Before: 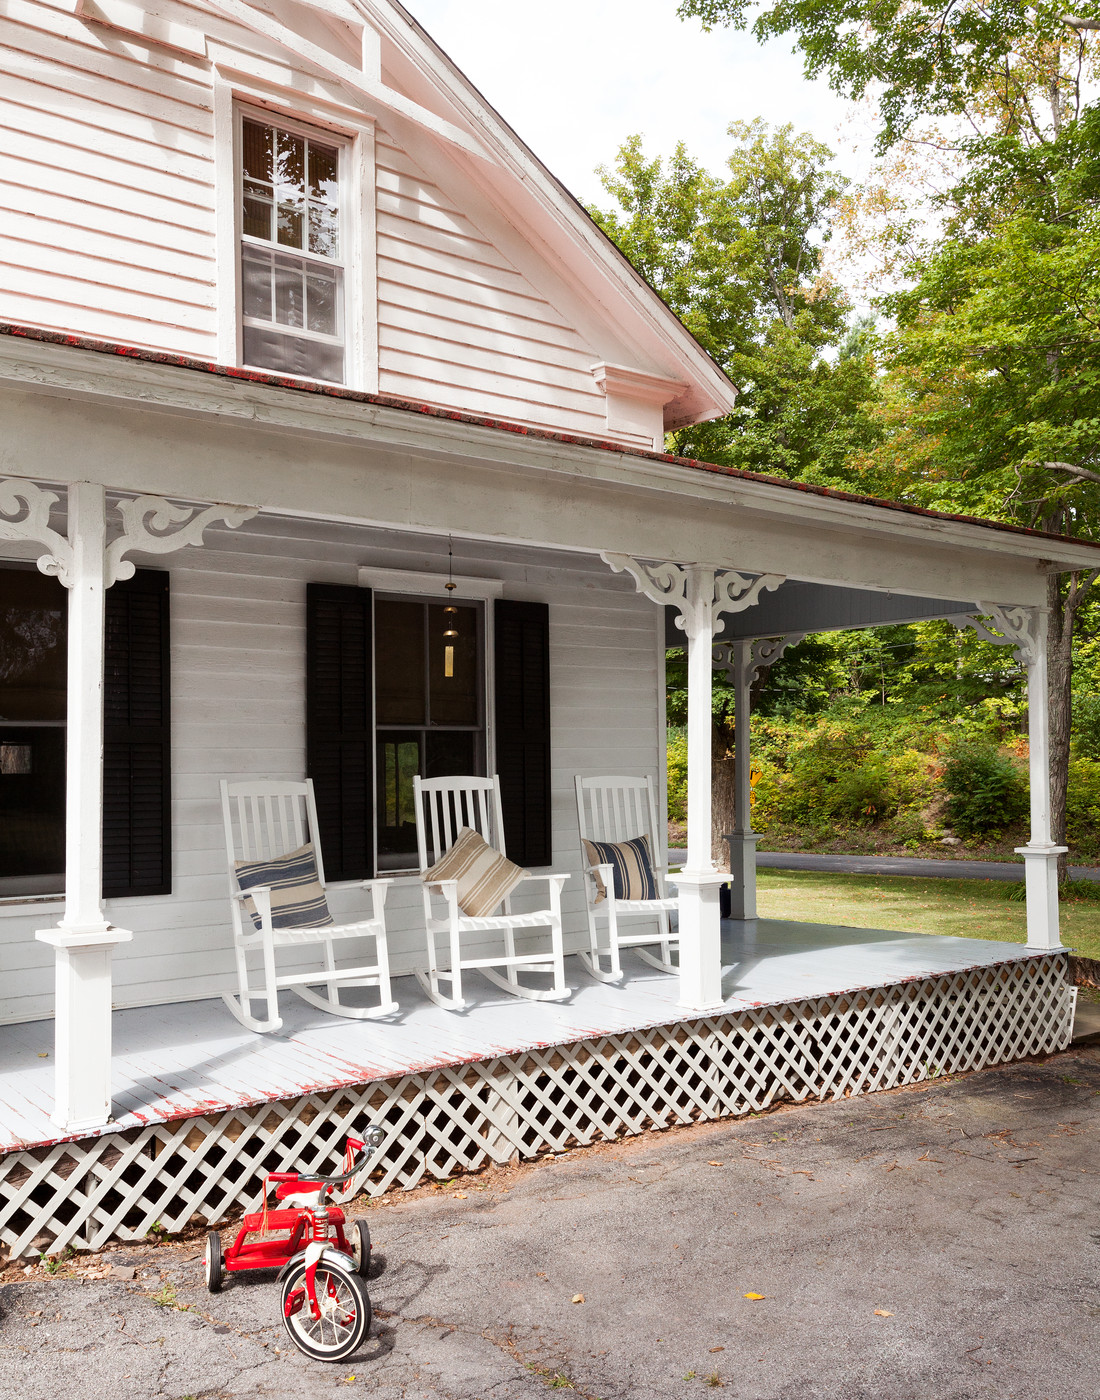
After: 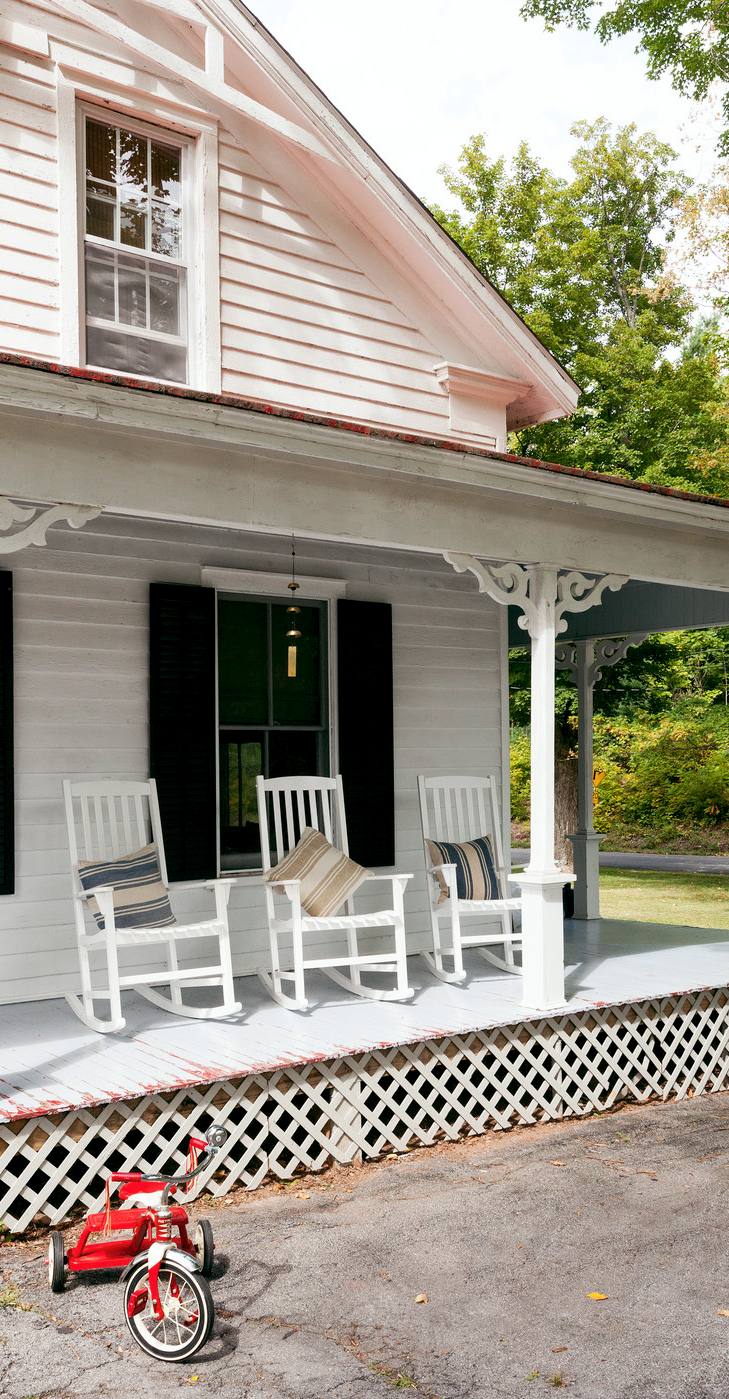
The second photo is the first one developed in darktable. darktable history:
crop and rotate: left 14.306%, right 19.345%
color balance rgb: global offset › luminance -0.348%, global offset › chroma 0.108%, global offset › hue 165.5°, perceptual saturation grading › global saturation 0.072%
